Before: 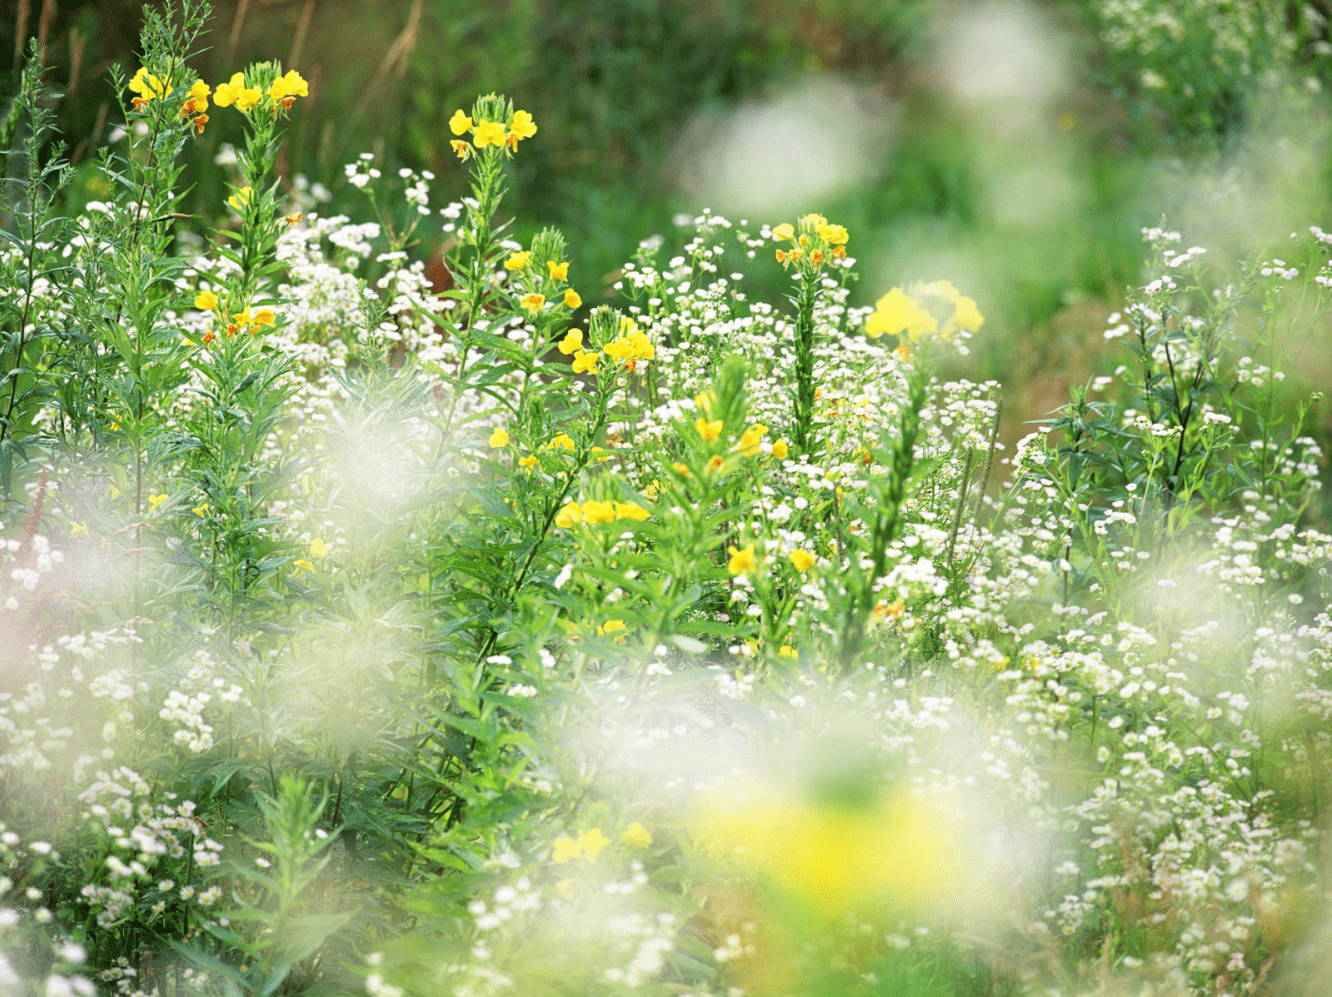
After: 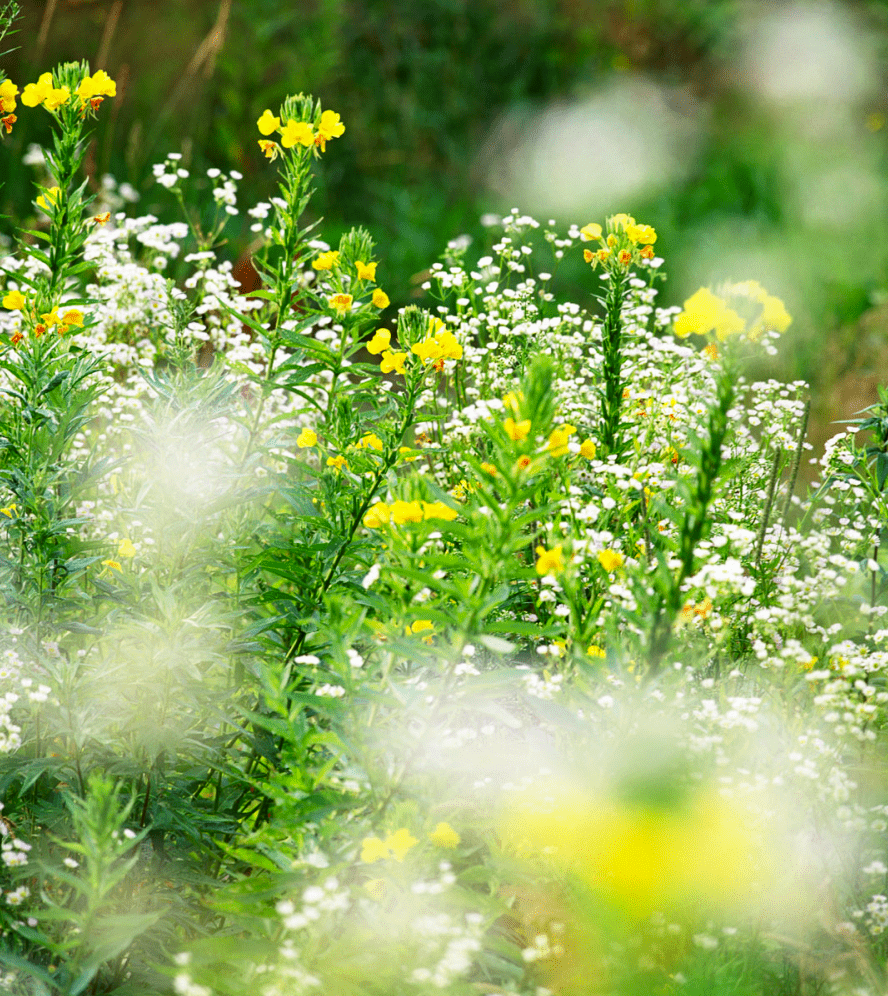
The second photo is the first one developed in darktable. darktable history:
crop and rotate: left 14.44%, right 18.847%
color correction: highlights a* -0.278, highlights b* -0.075
contrast brightness saturation: contrast 0.116, brightness -0.124, saturation 0.197
base curve: preserve colors none
